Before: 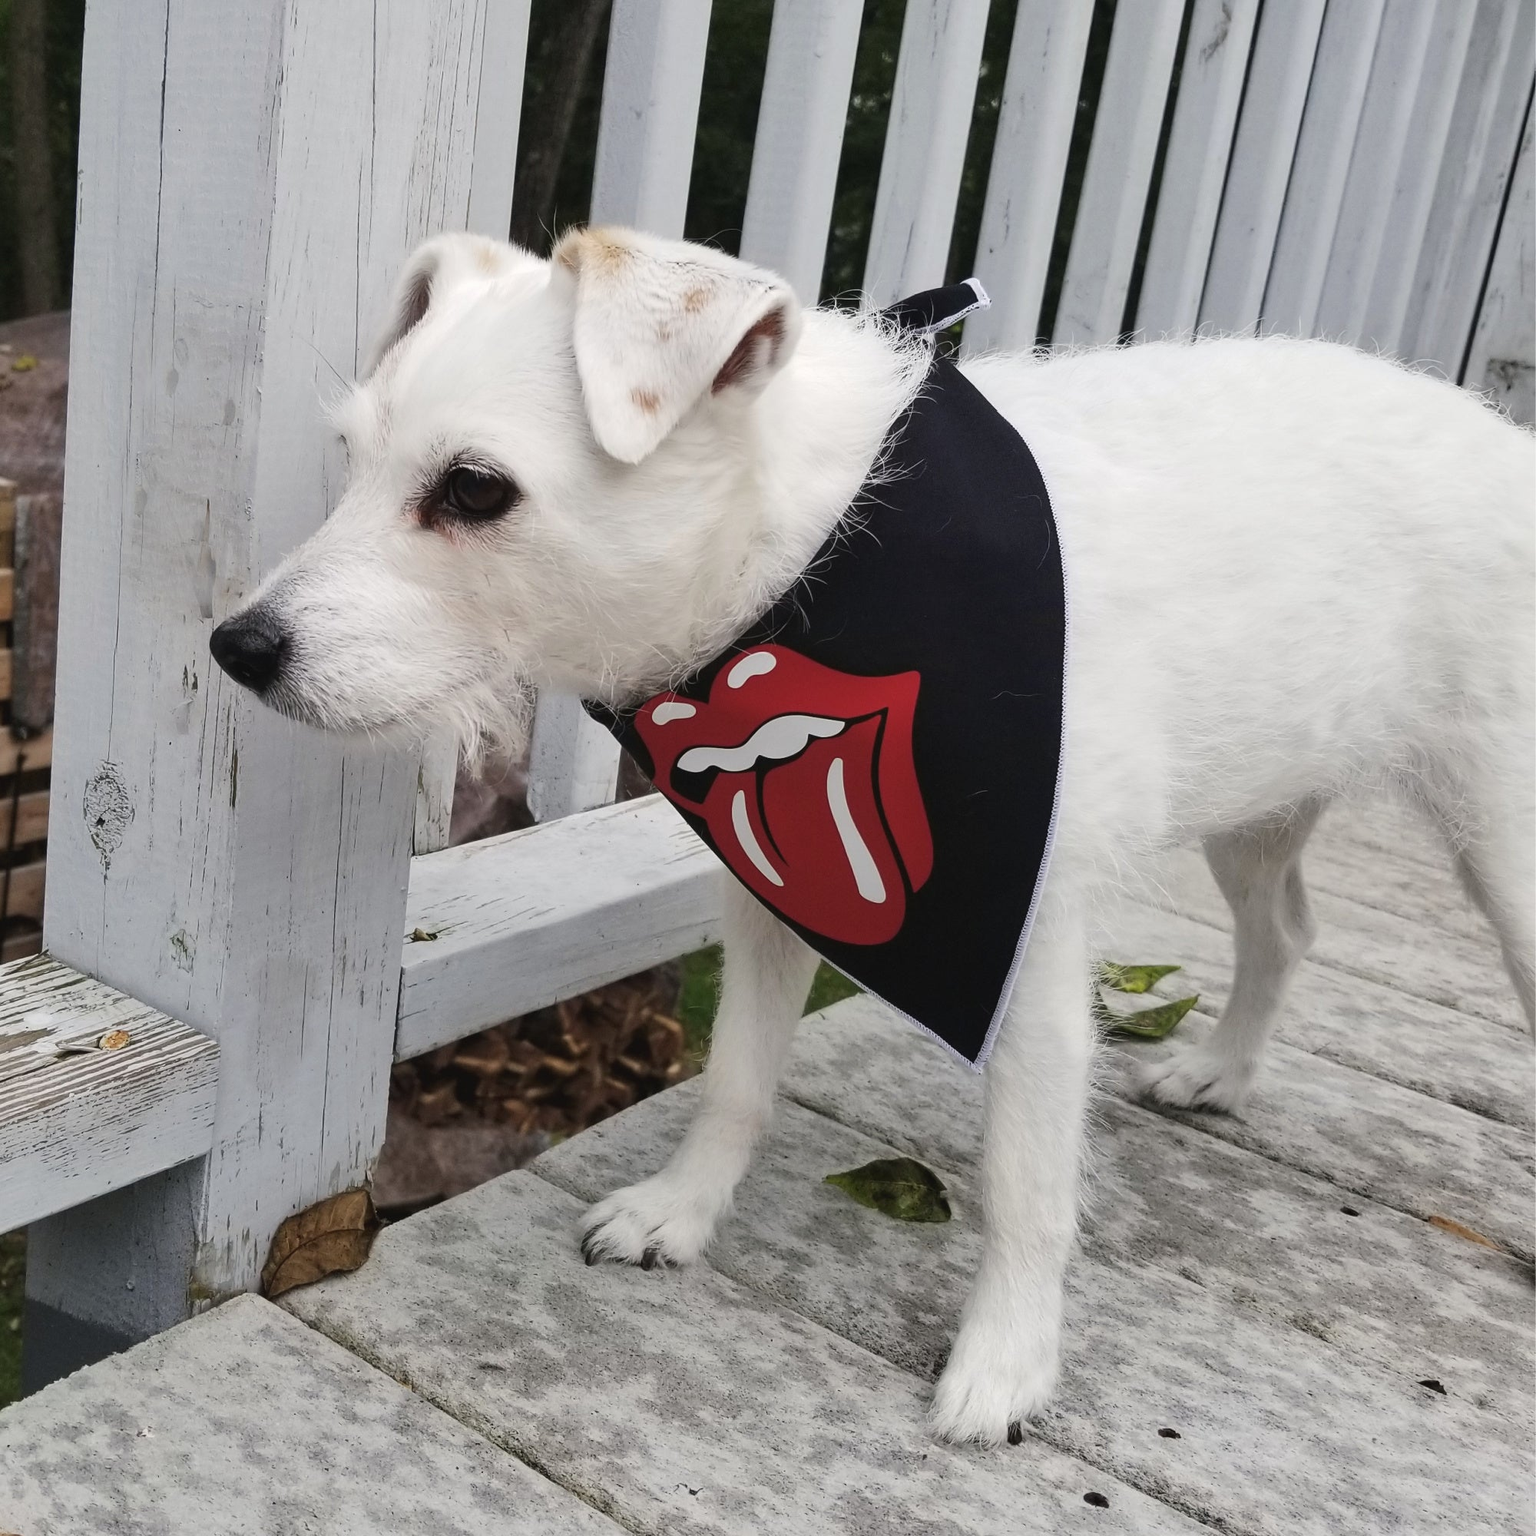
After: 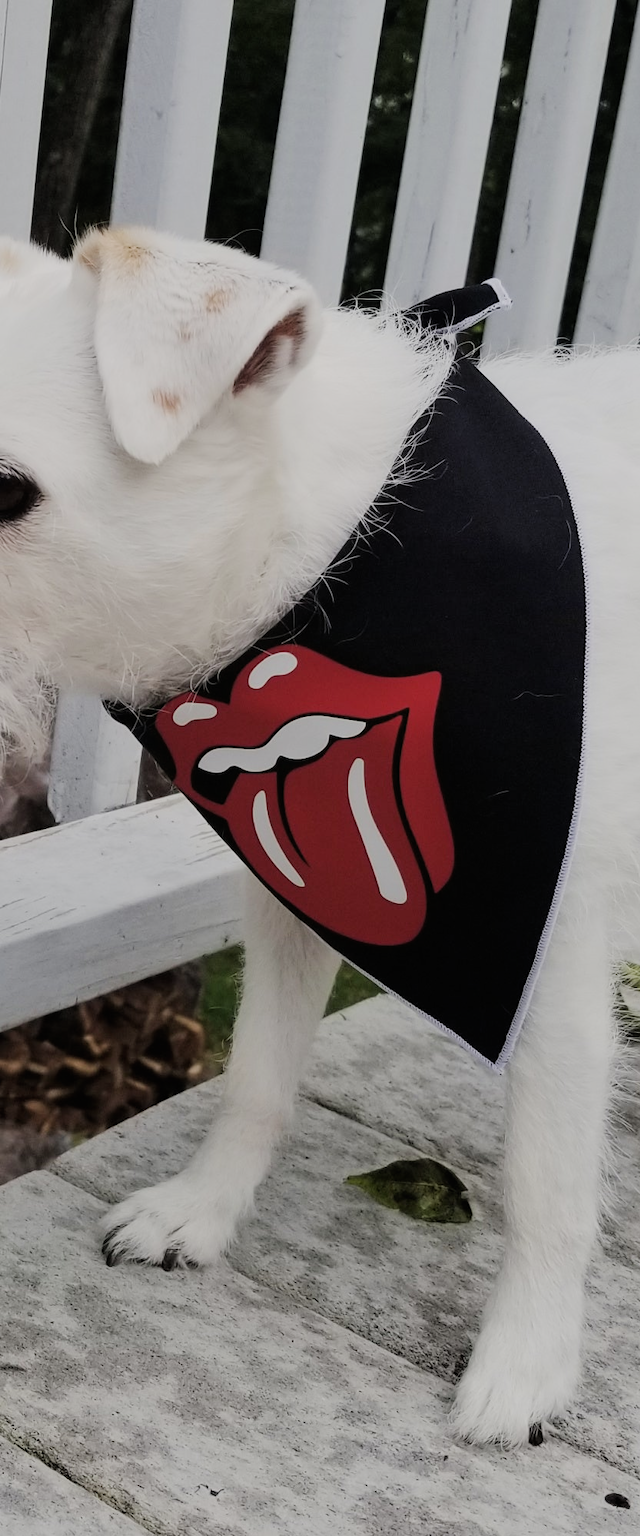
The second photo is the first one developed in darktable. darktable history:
filmic rgb: black relative exposure -8.54 EV, white relative exposure 5.52 EV, hardness 3.39, contrast 1.016
crop: left 31.229%, right 27.105%
